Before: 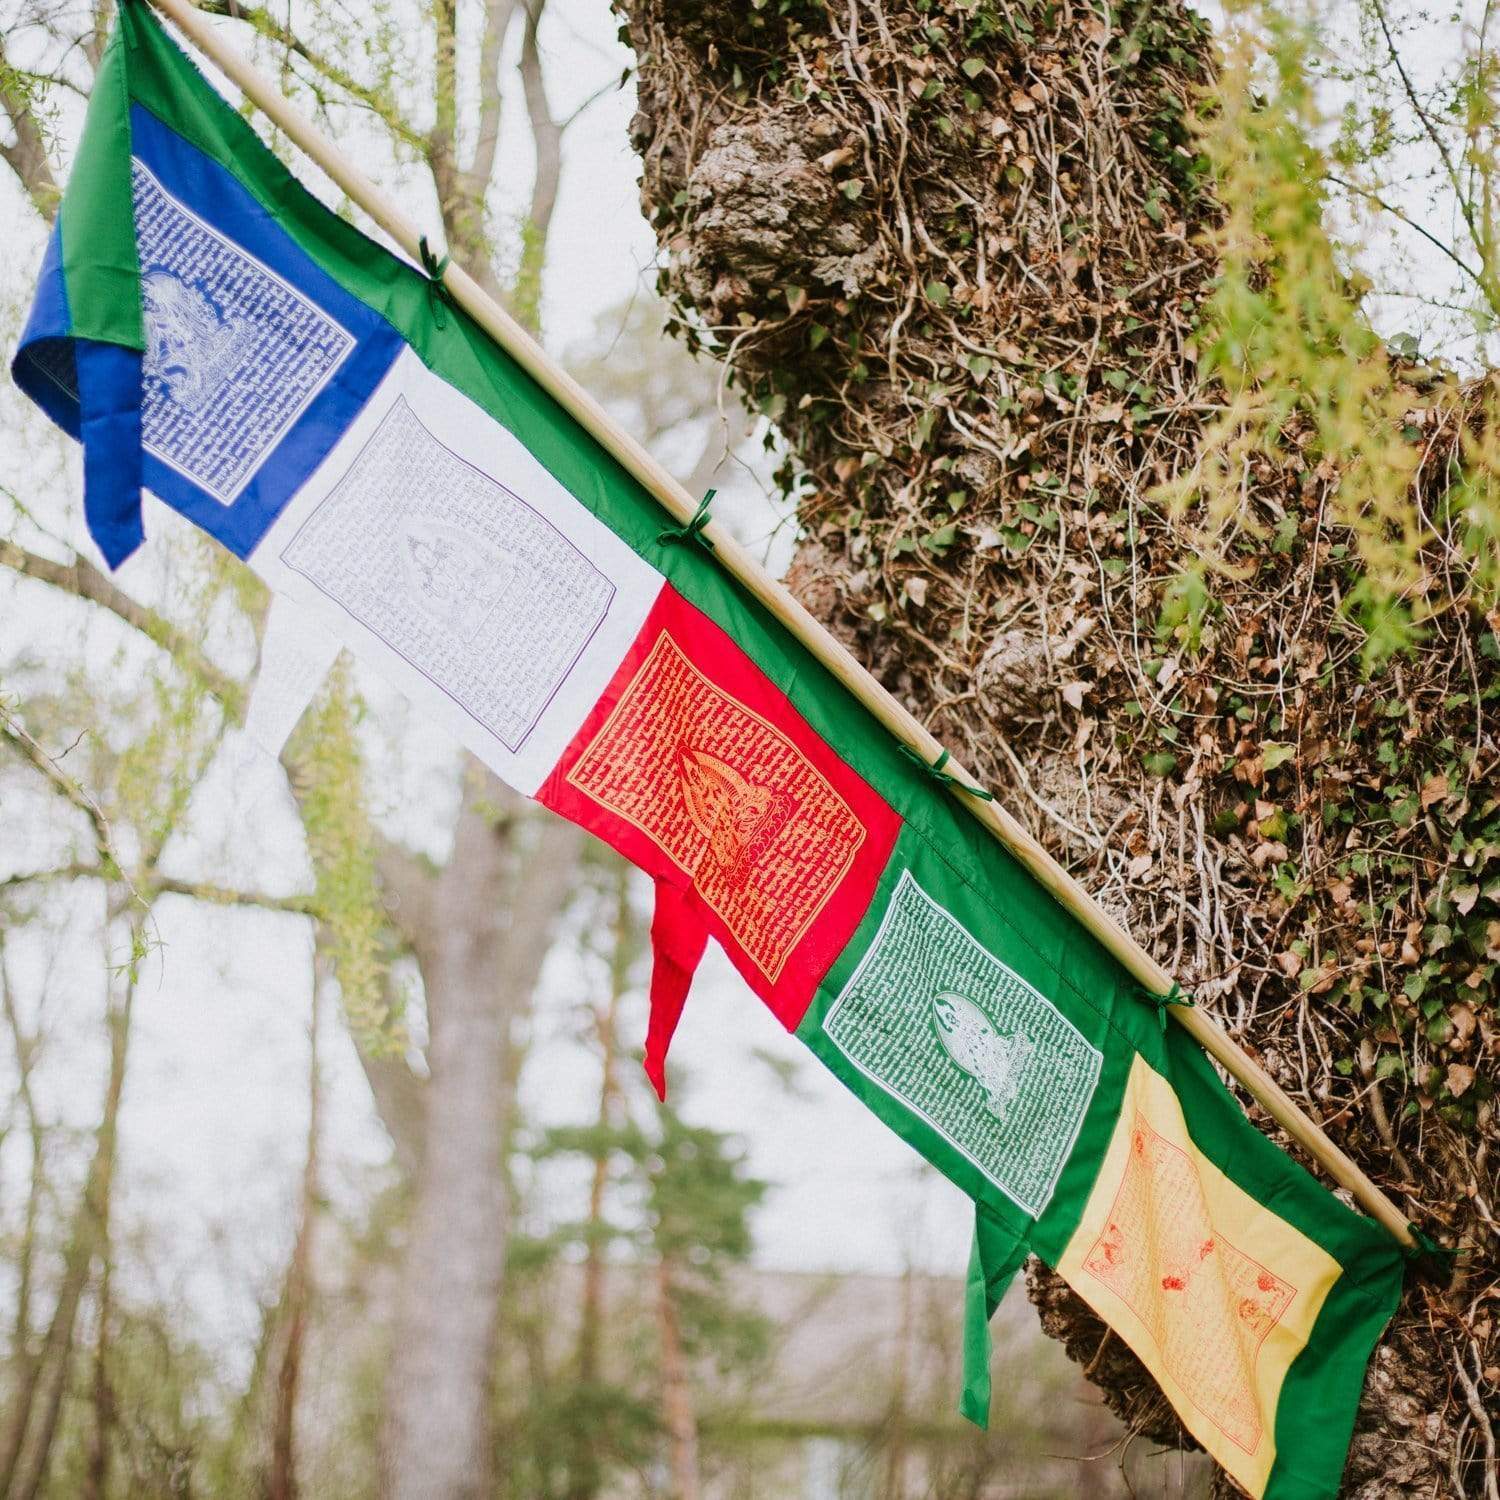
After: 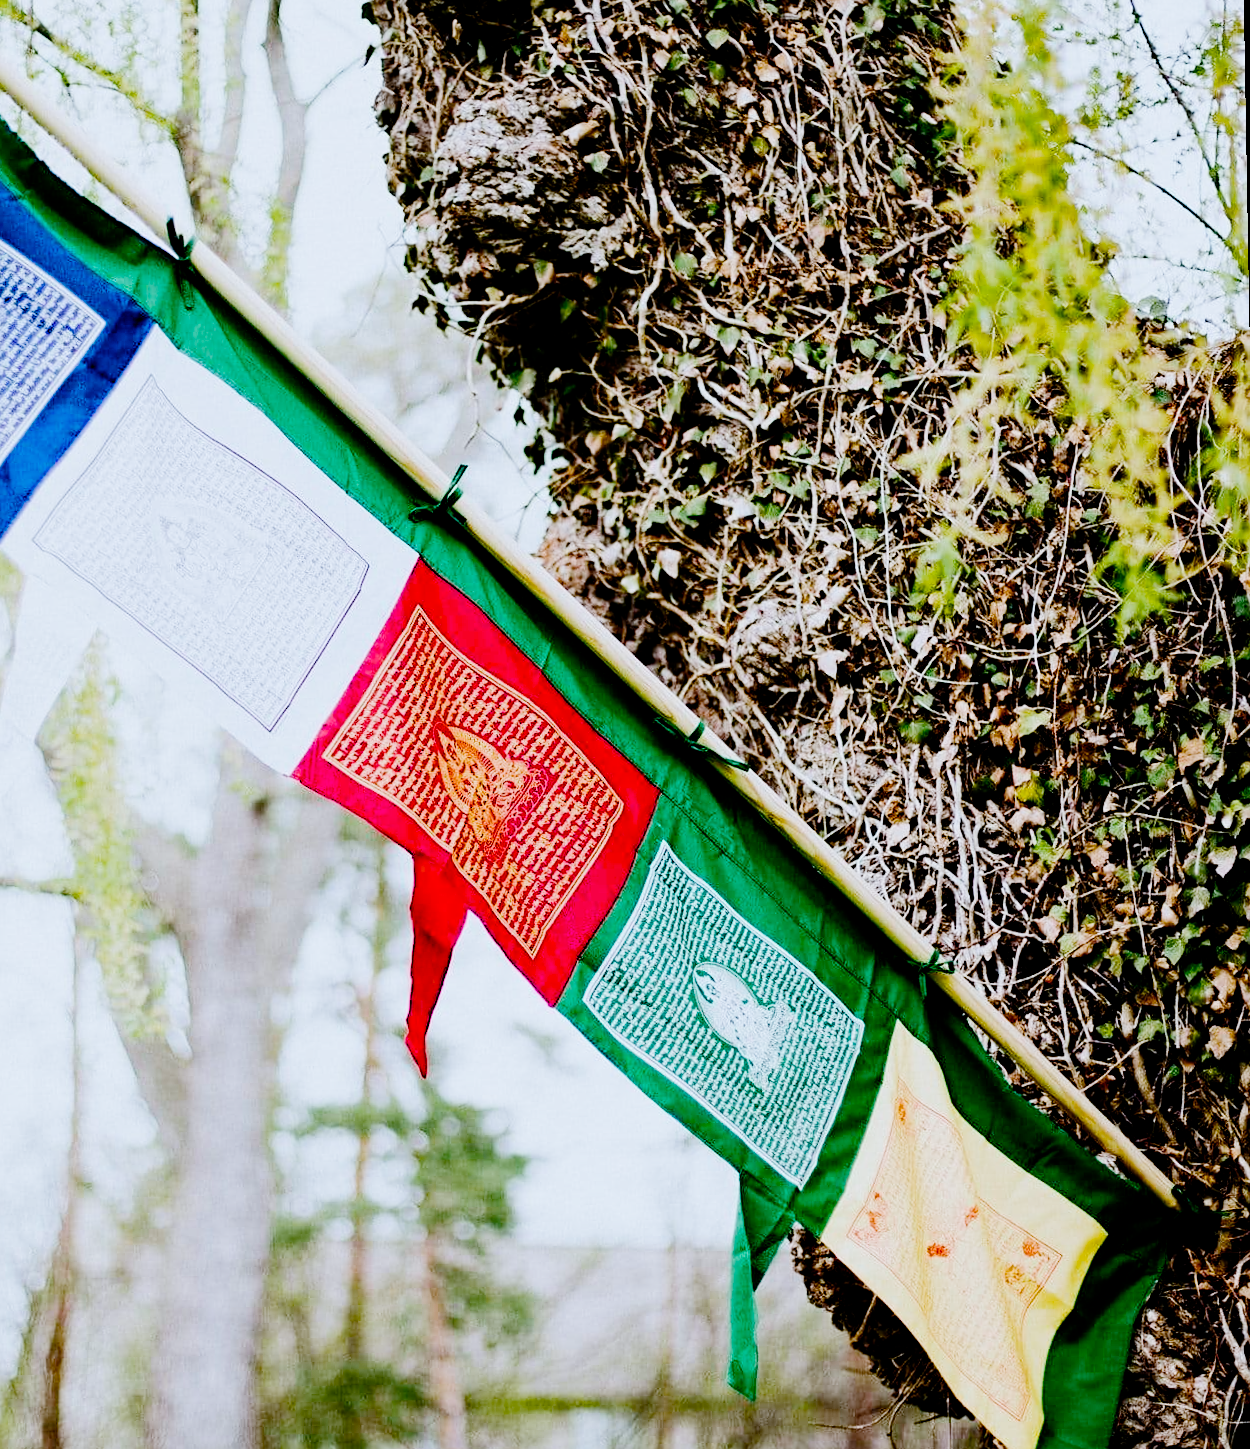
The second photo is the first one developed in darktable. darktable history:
tone equalizer: -8 EV -1.08 EV, -7 EV -1.01 EV, -6 EV -0.867 EV, -5 EV -0.578 EV, -3 EV 0.578 EV, -2 EV 0.867 EV, -1 EV 1.01 EV, +0 EV 1.08 EV, edges refinement/feathering 500, mask exposure compensation -1.57 EV, preserve details no
color calibration: illuminant as shot in camera, x 0.378, y 0.381, temperature 4093.13 K, saturation algorithm version 1 (2020)
rotate and perspective: rotation -1°, crop left 0.011, crop right 0.989, crop top 0.025, crop bottom 0.975
crop: left 16.145%
filmic rgb: middle gray luminance 18%, black relative exposure -7.5 EV, white relative exposure 8.5 EV, threshold 6 EV, target black luminance 0%, hardness 2.23, latitude 18.37%, contrast 0.878, highlights saturation mix 5%, shadows ↔ highlights balance 10.15%, add noise in highlights 0, preserve chrominance no, color science v3 (2019), use custom middle-gray values true, iterations of high-quality reconstruction 0, contrast in highlights soft, enable highlight reconstruction true
sharpen: amount 0.2
color balance rgb: linear chroma grading › global chroma 9%, perceptual saturation grading › global saturation 36%, perceptual saturation grading › shadows 35%, perceptual brilliance grading › global brilliance 15%, perceptual brilliance grading › shadows -35%, global vibrance 15%
contrast brightness saturation: saturation -0.05
